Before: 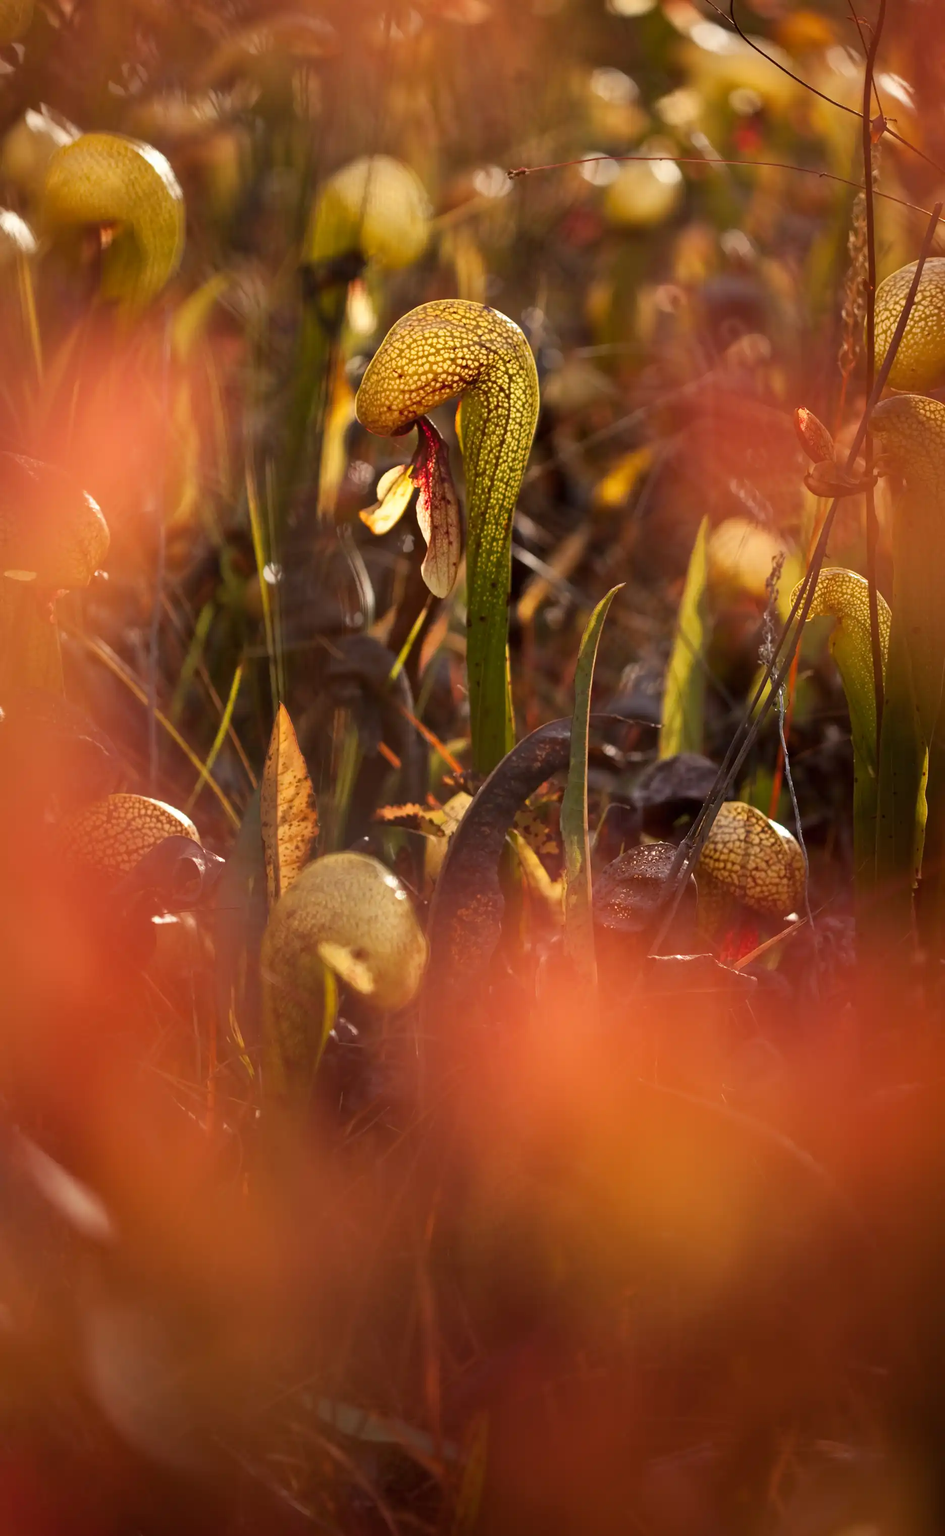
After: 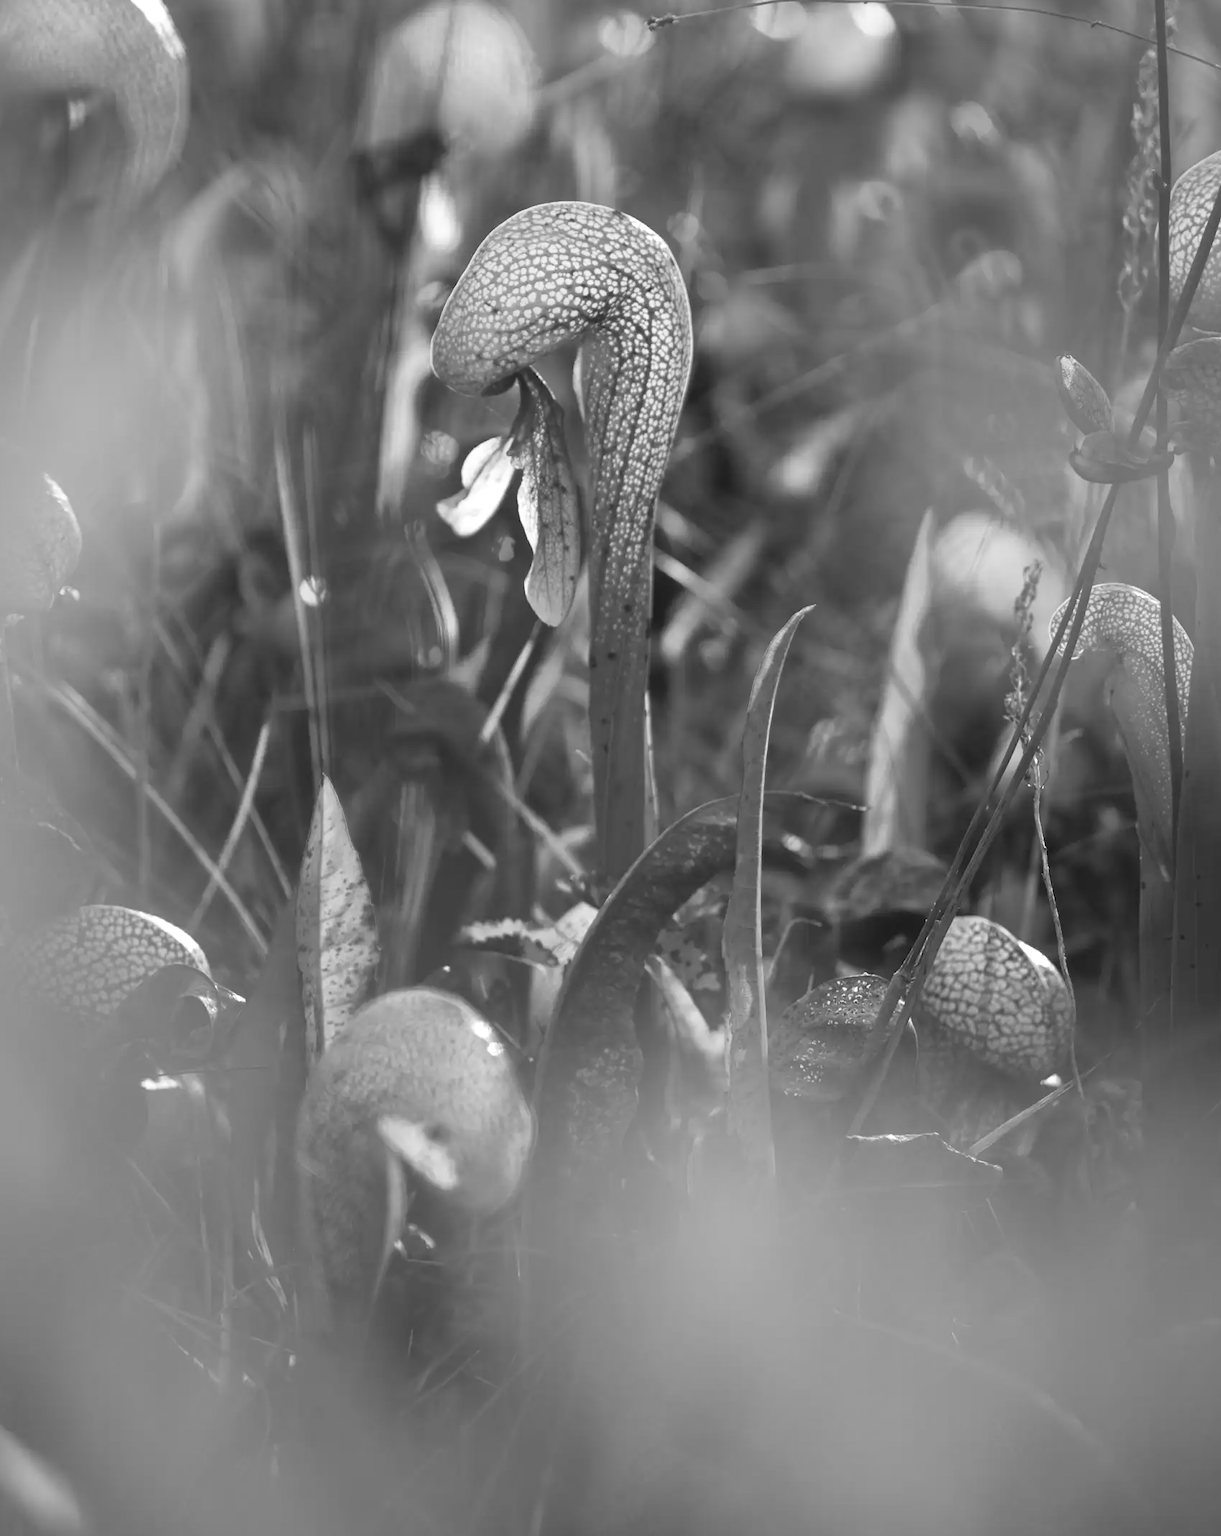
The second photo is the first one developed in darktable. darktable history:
white balance: red 1.188, blue 1.11
contrast brightness saturation: contrast -0.19, saturation 0.19
crop: left 5.596%, top 10.314%, right 3.534%, bottom 19.395%
monochrome: on, module defaults
exposure: black level correction 0, exposure 0.5 EV, compensate highlight preservation false
